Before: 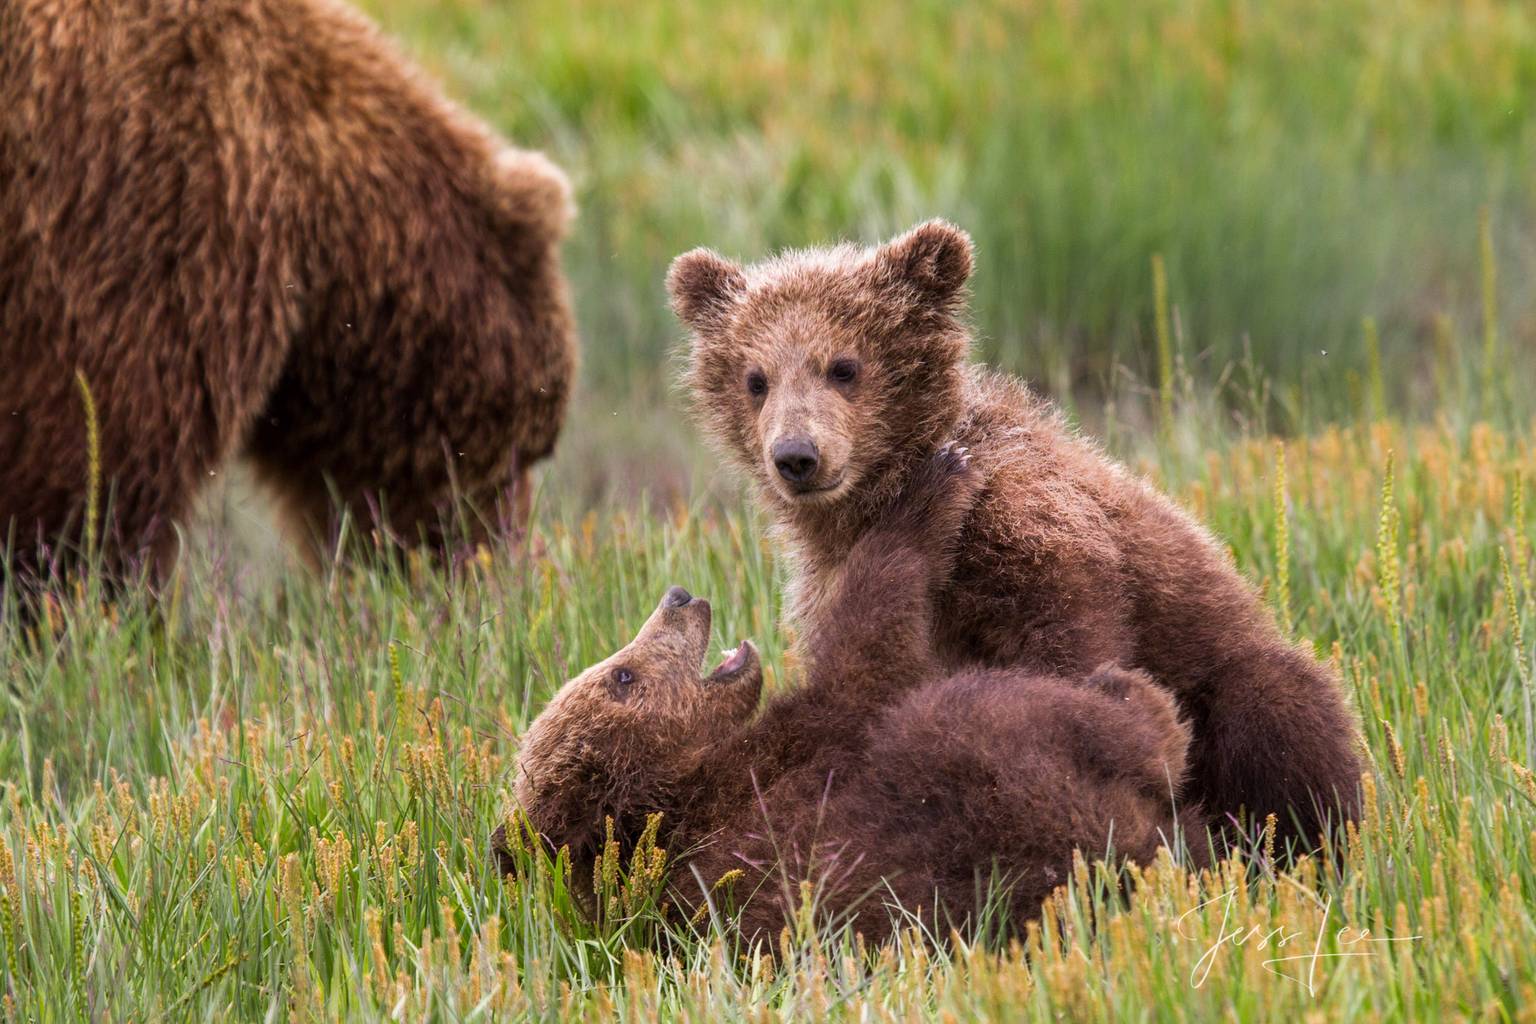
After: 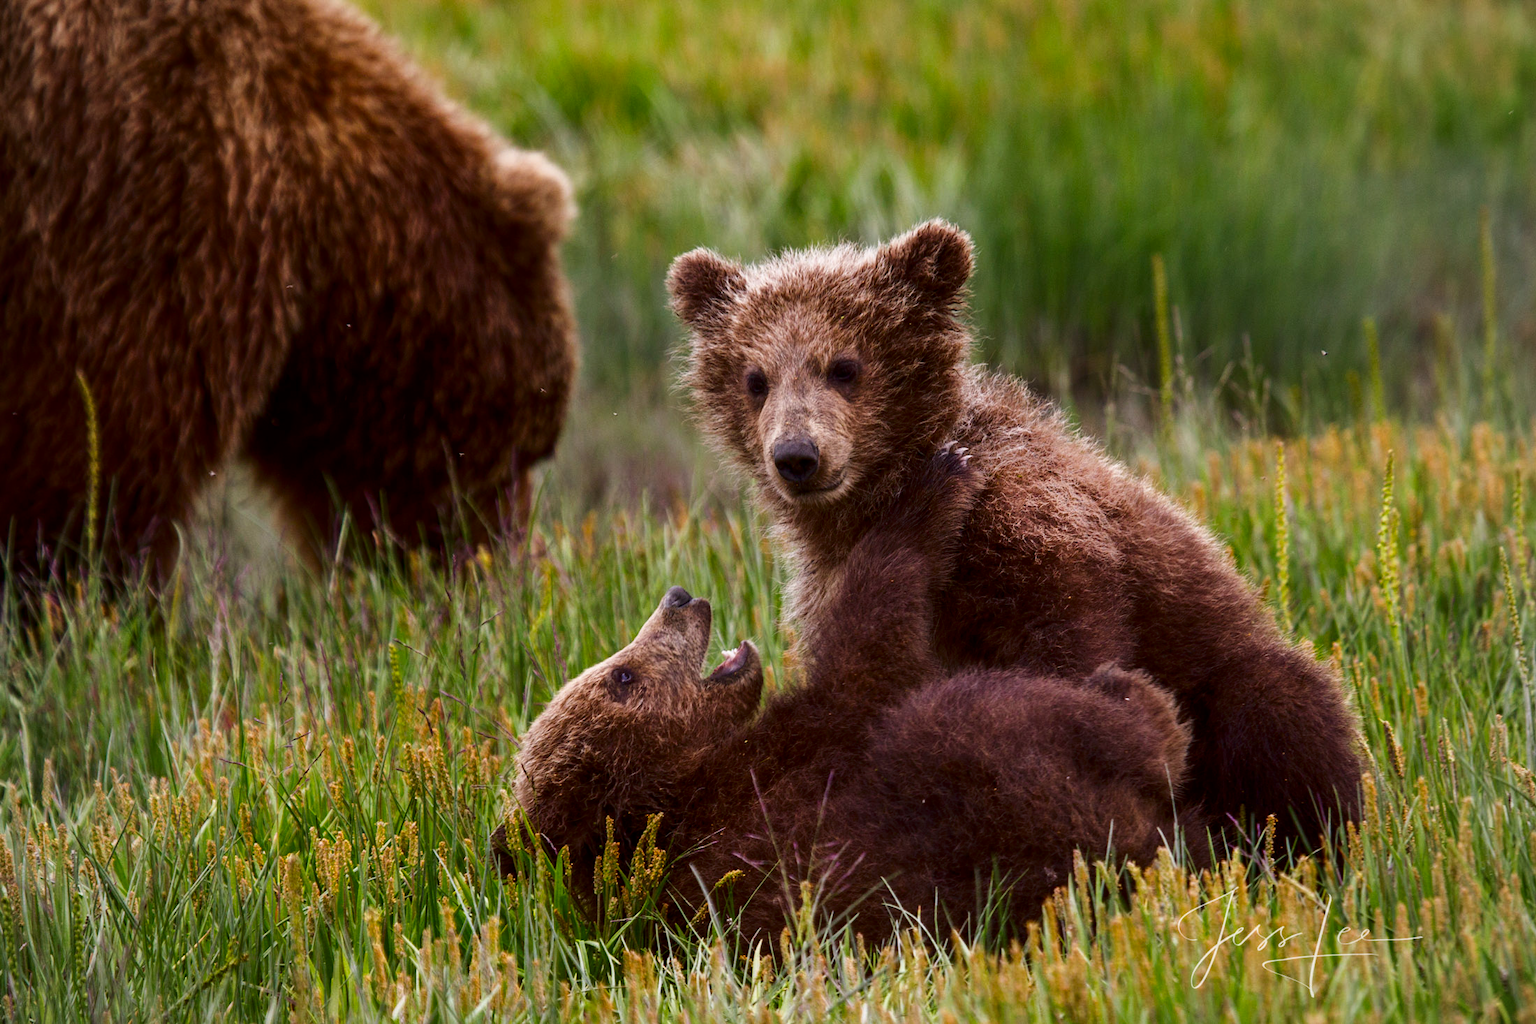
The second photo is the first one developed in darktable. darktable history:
vignetting: brightness -0.186, saturation -0.289, unbound false
contrast brightness saturation: contrast 0.098, brightness -0.271, saturation 0.142
color zones: curves: ch0 [(0.068, 0.464) (0.25, 0.5) (0.48, 0.508) (0.75, 0.536) (0.886, 0.476) (0.967, 0.456)]; ch1 [(0.066, 0.456) (0.25, 0.5) (0.616, 0.508) (0.746, 0.56) (0.934, 0.444)]
